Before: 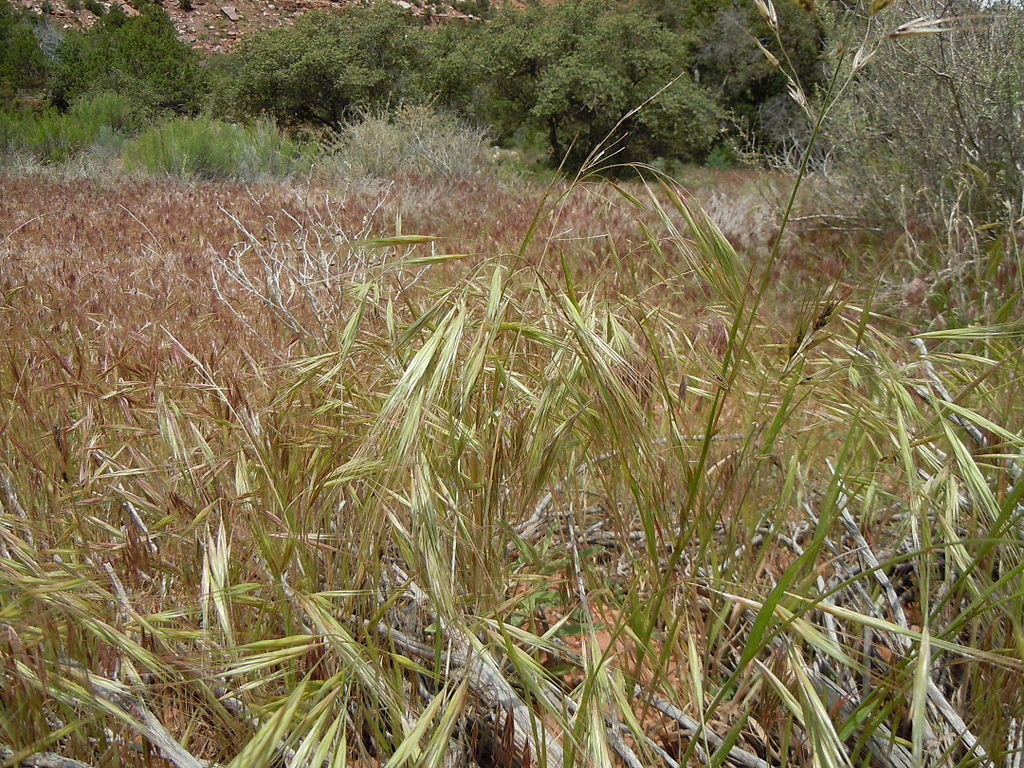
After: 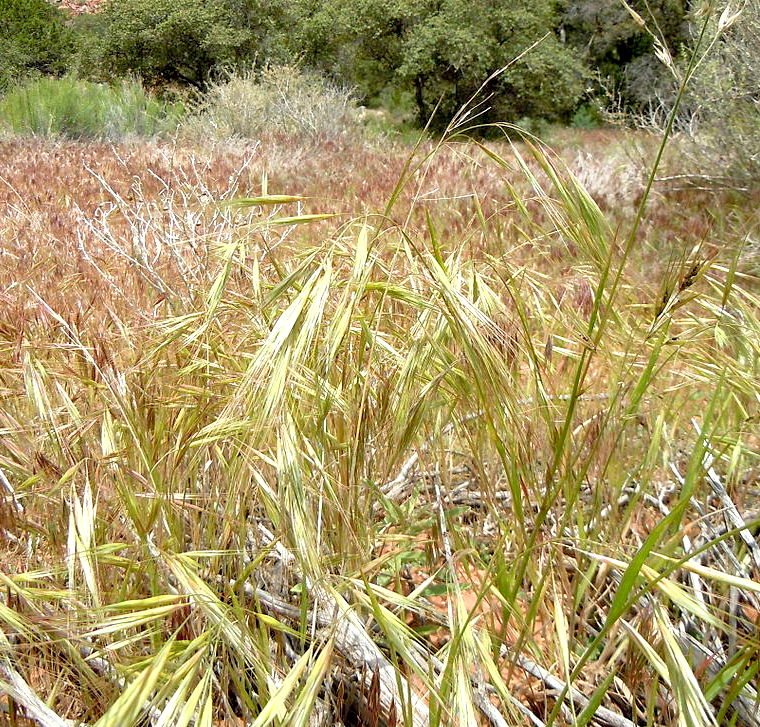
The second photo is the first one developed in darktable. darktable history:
exposure: black level correction 0.008, exposure 0.979 EV, compensate highlight preservation false
tone equalizer: on, module defaults
crop and rotate: left 13.15%, top 5.251%, right 12.609%
